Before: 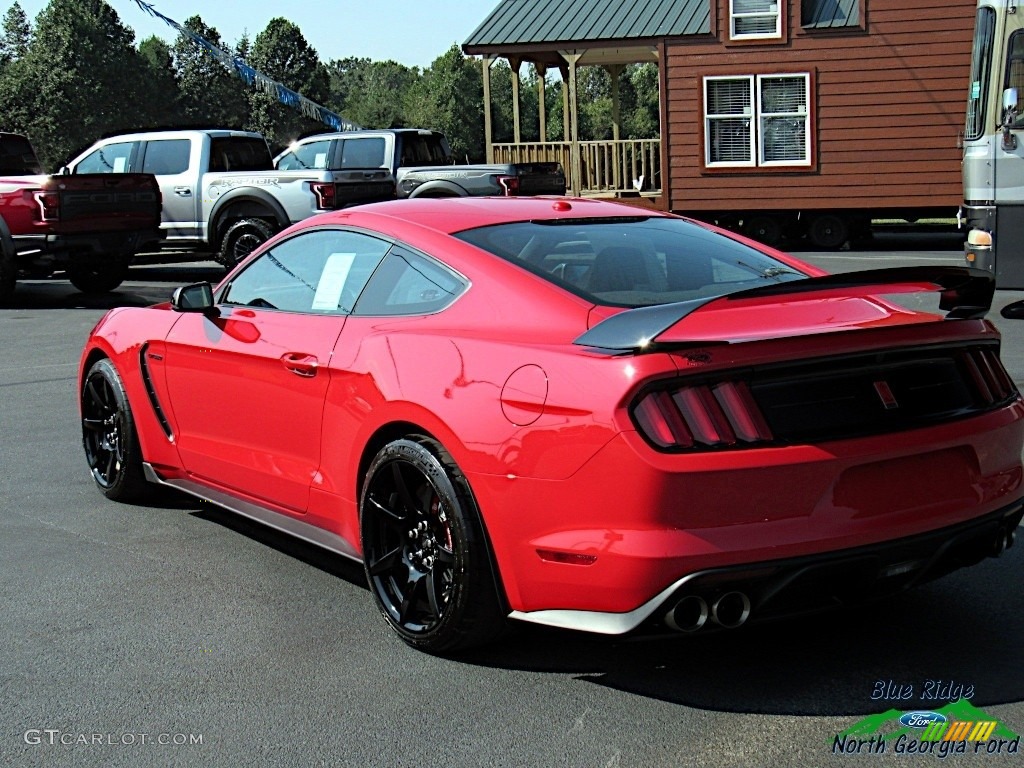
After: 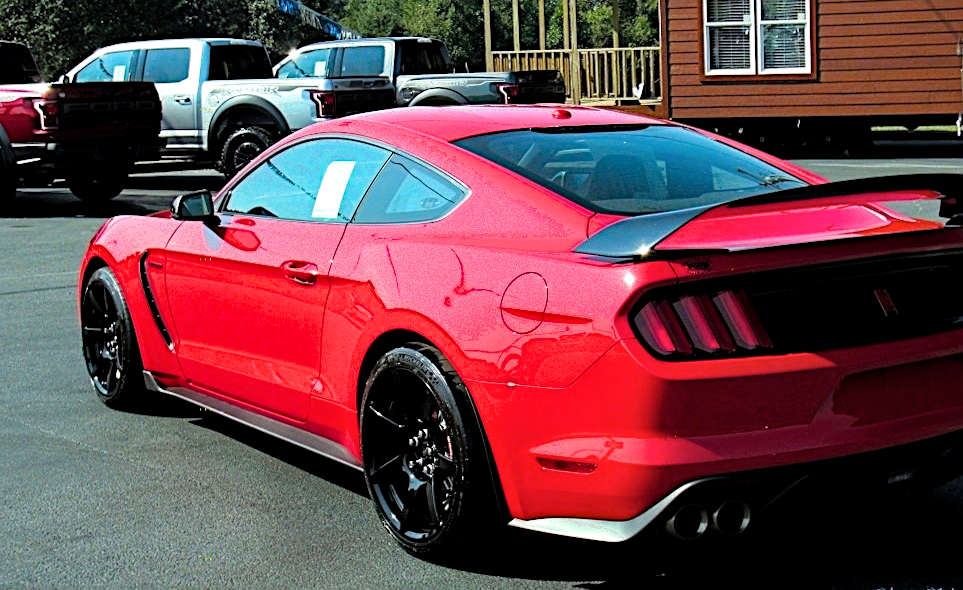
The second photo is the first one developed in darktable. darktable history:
crop and rotate: angle 0.067°, top 11.984%, right 5.73%, bottom 10.944%
local contrast: highlights 101%, shadows 99%, detail 119%, midtone range 0.2
sharpen: amount 0.214
filmic rgb: middle gray luminance 18.37%, black relative exposure -11.45 EV, white relative exposure 2.58 EV, target black luminance 0%, hardness 8.36, latitude 98.85%, contrast 1.083, shadows ↔ highlights balance 0.771%
shadows and highlights: shadows 30.94, highlights 0.961, soften with gaussian
color balance rgb: perceptual saturation grading › global saturation 19.835%, perceptual brilliance grading › global brilliance 10.771%, global vibrance 25.154%
haze removal: compatibility mode true, adaptive false
